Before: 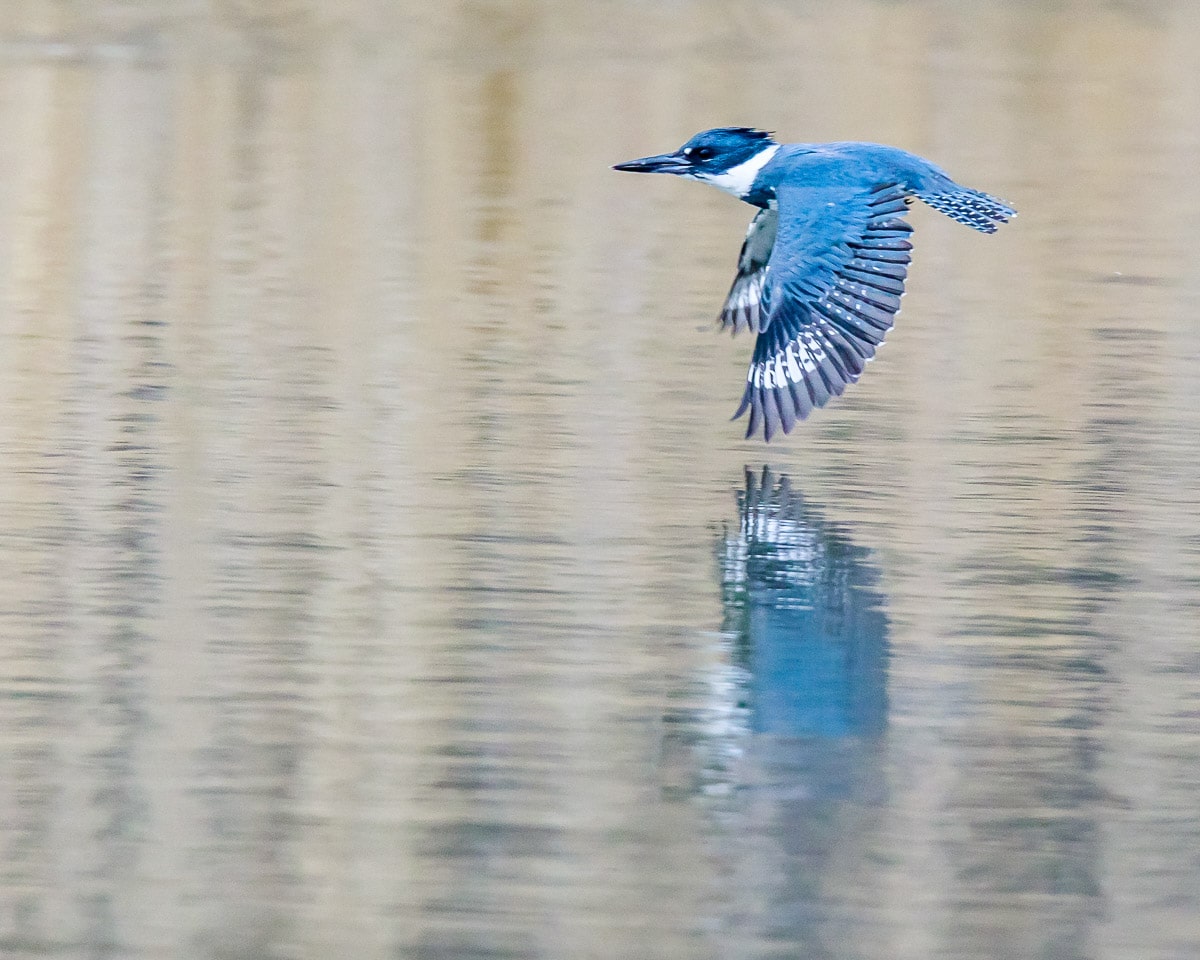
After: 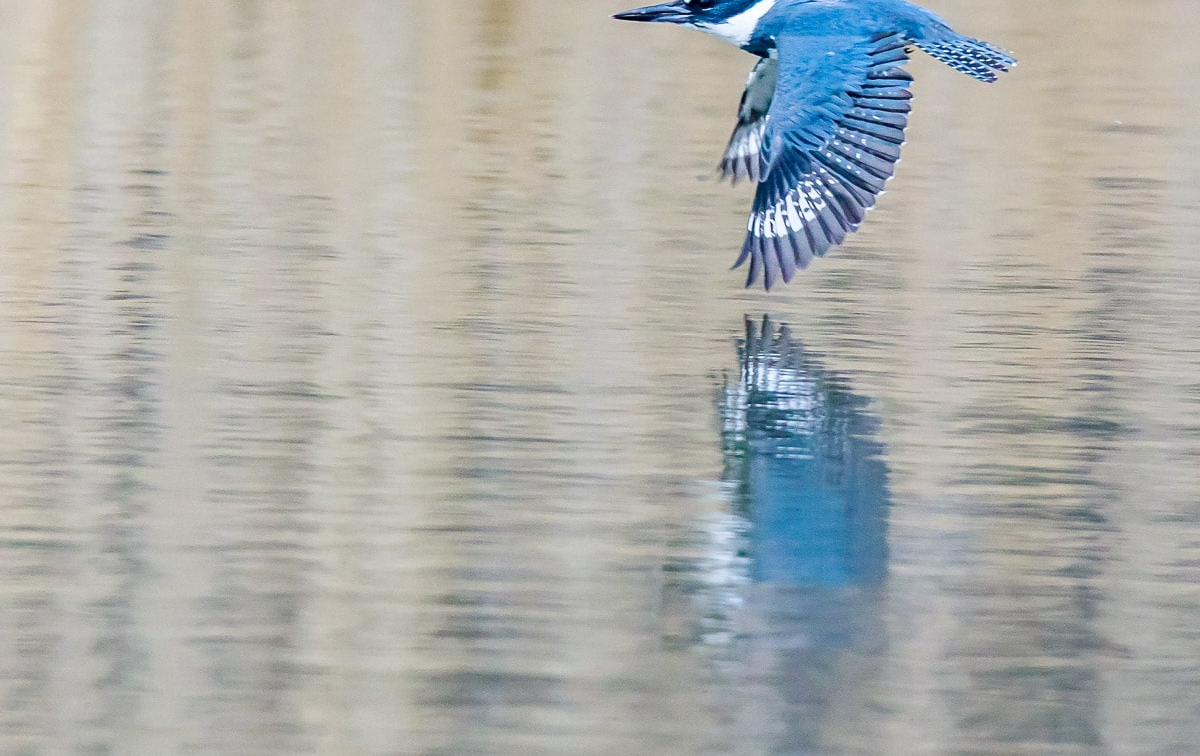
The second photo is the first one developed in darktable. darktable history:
crop and rotate: top 15.828%, bottom 5.389%
